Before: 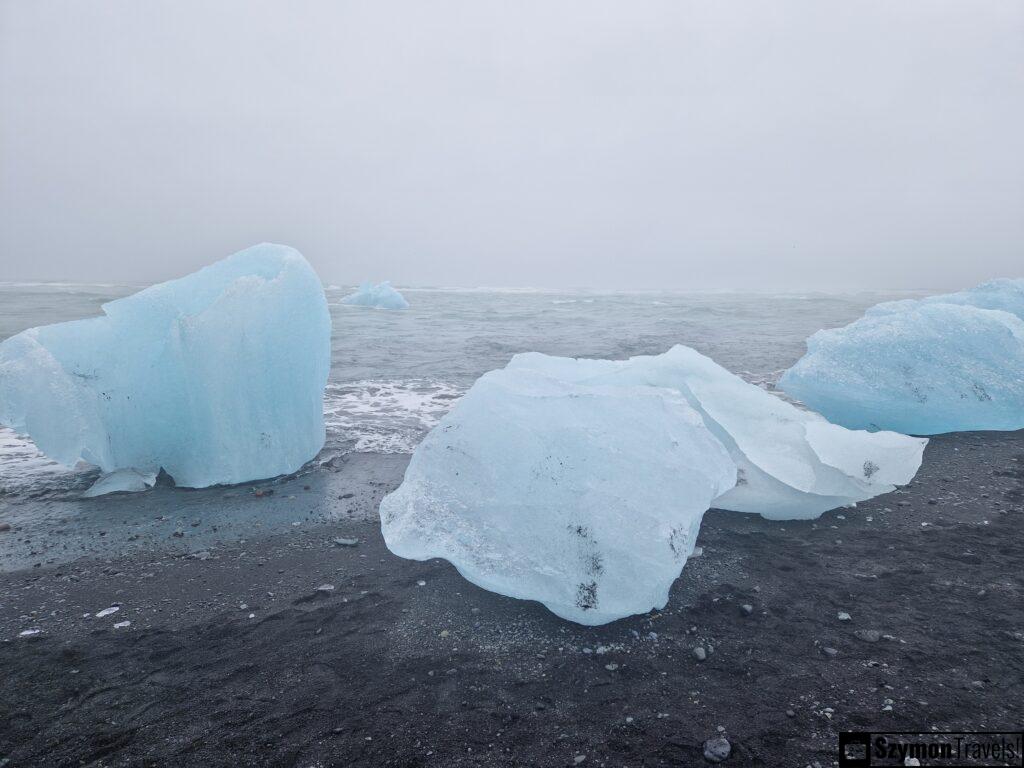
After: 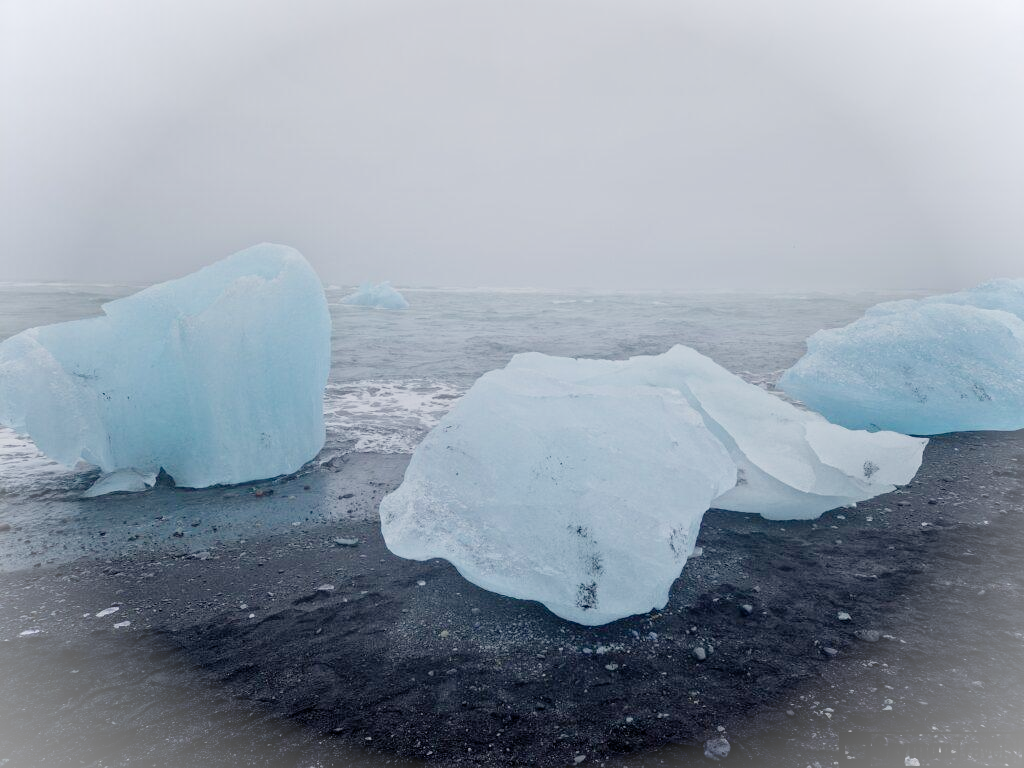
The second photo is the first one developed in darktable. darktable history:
vignetting: fall-off start 88.83%, fall-off radius 44.22%, brightness 0.296, saturation -0.001, width/height ratio 1.164
filmic rgb: black relative exposure -7.71 EV, white relative exposure 4.44 EV, threshold 3.05 EV, structure ↔ texture 99.48%, hardness 3.76, latitude 49.73%, contrast 1.101, preserve chrominance no, color science v5 (2021), enable highlight reconstruction true
